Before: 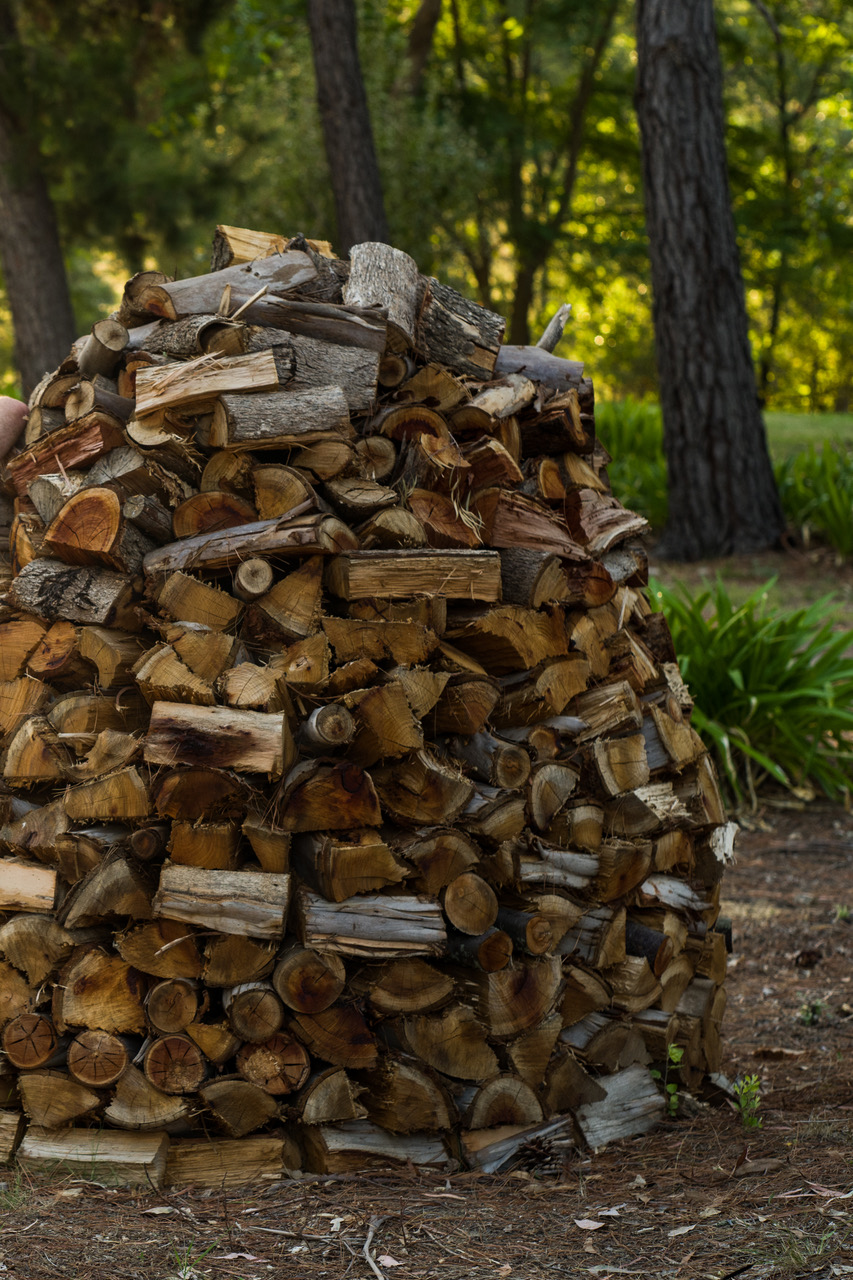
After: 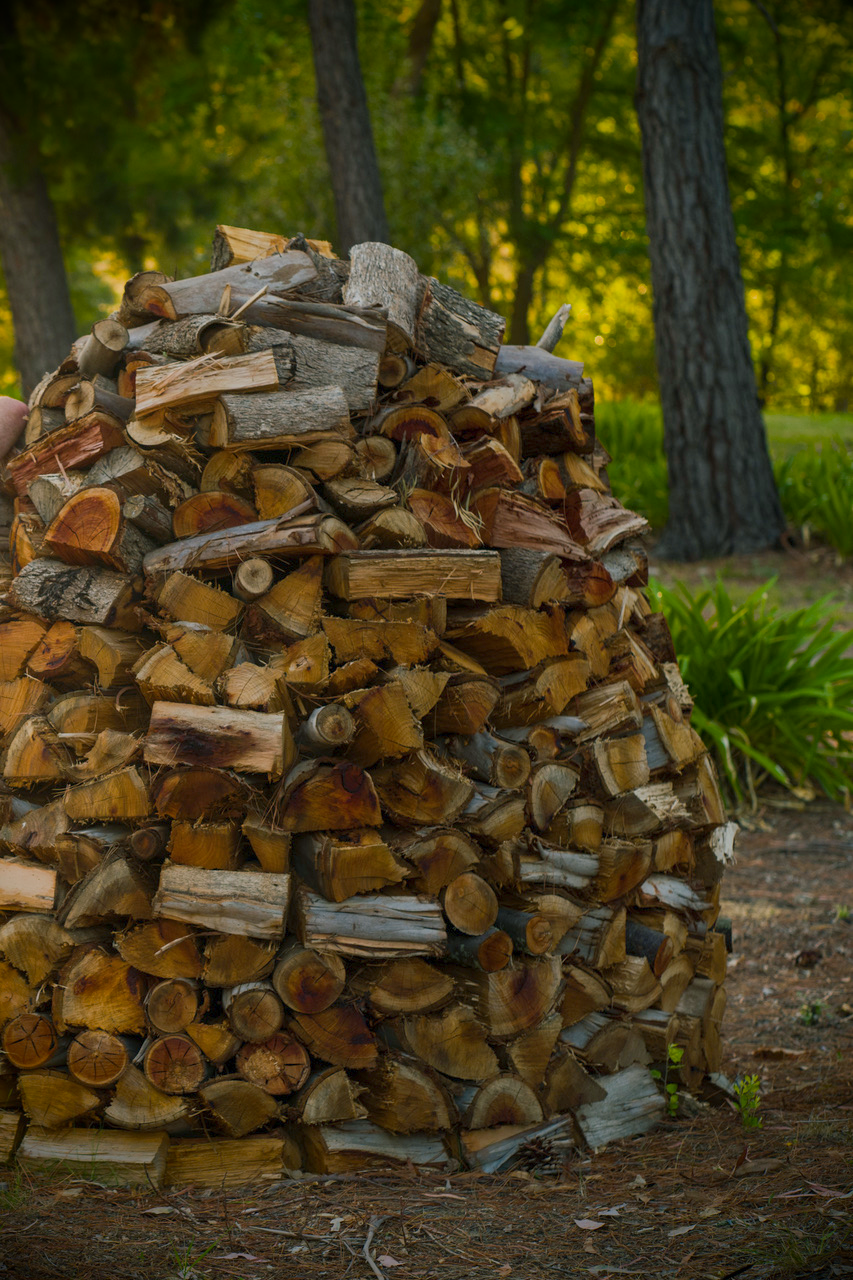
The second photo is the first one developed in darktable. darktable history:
vignetting: fall-off start 71.78%, brightness -0.995, saturation 0.497
color balance rgb: shadows lift › luminance -7.348%, shadows lift › chroma 2.299%, shadows lift › hue 164.37°, power › luminance 3.314%, power › hue 231.02°, perceptual saturation grading › global saturation 19.862%, hue shift -5.5°, contrast -21.784%
color correction: highlights b* -0.005
